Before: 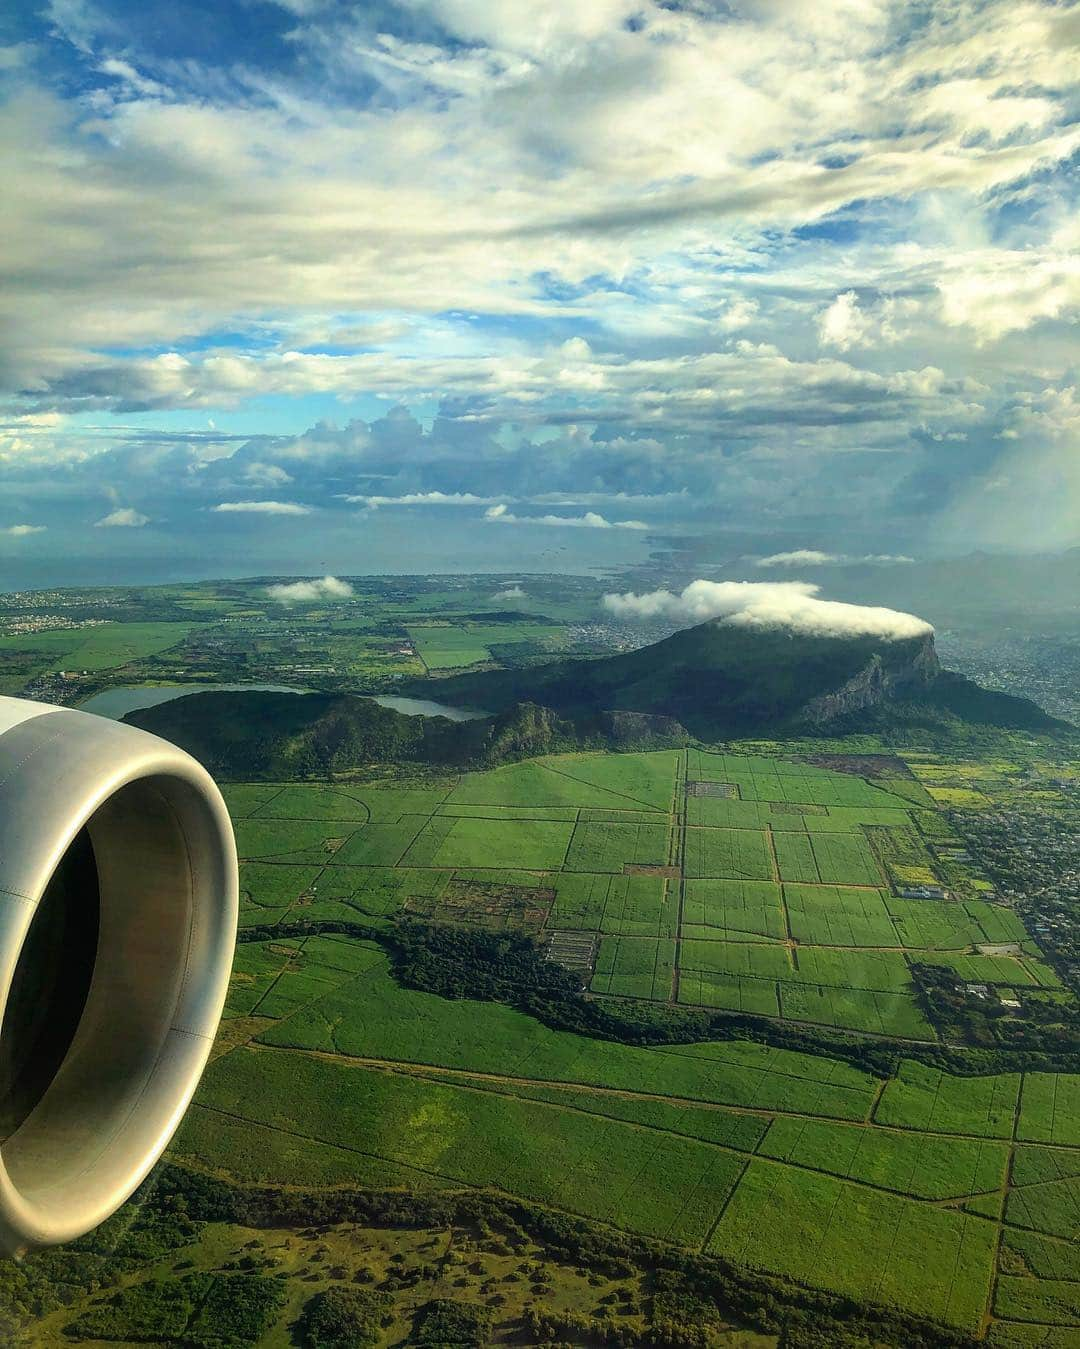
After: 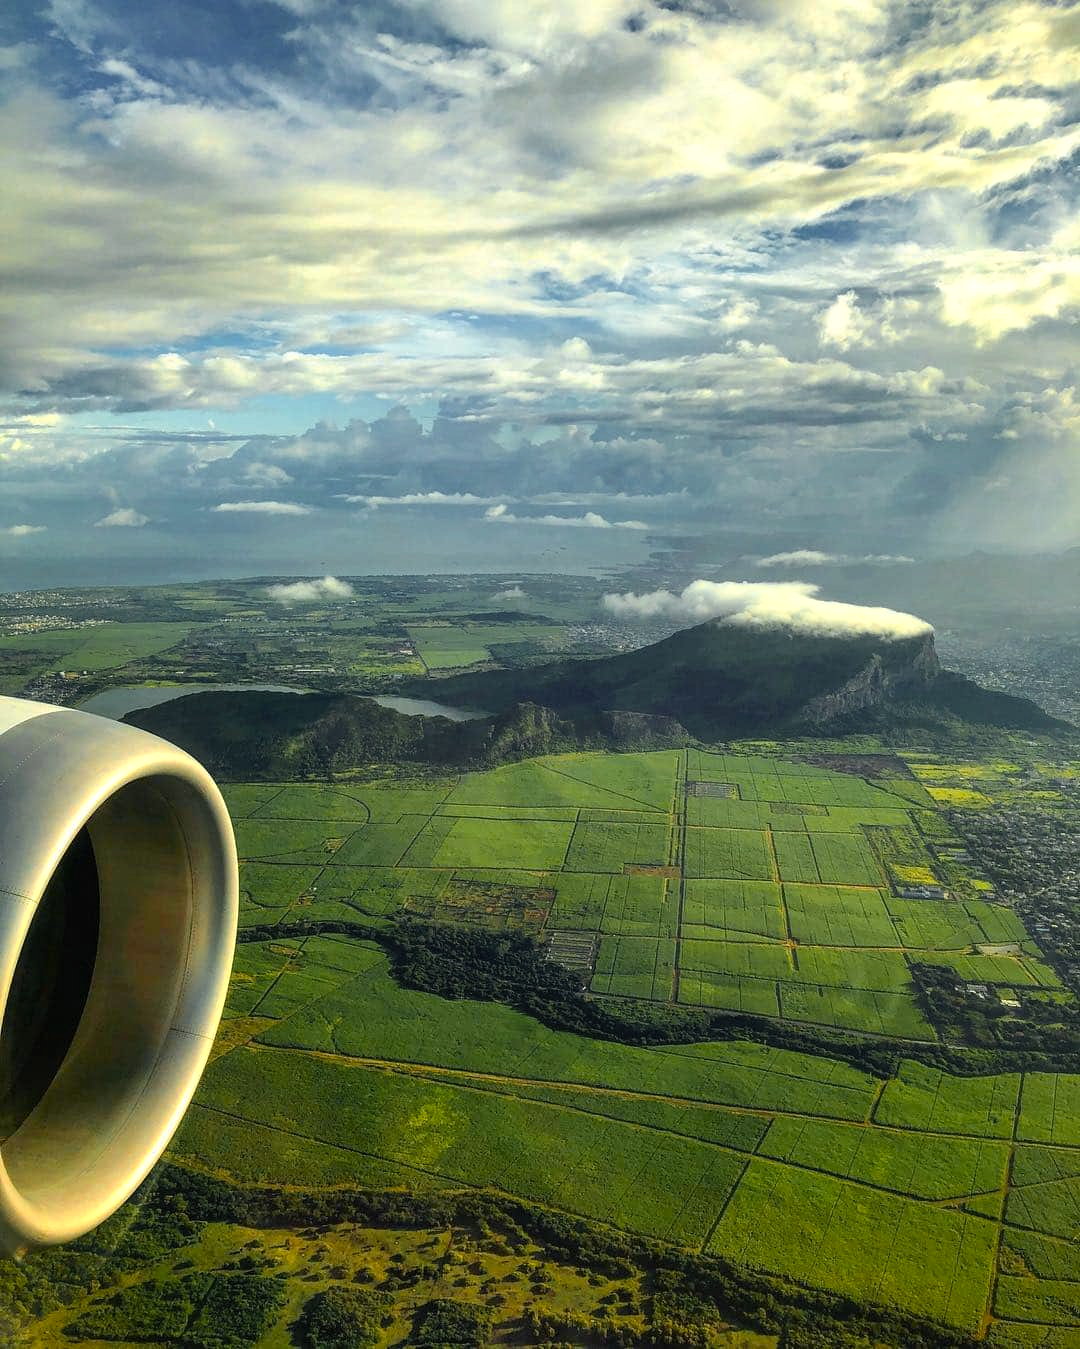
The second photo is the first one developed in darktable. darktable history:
shadows and highlights: shadows 32, highlights -32, soften with gaussian
color zones: curves: ch0 [(0, 0.511) (0.143, 0.531) (0.286, 0.56) (0.429, 0.5) (0.571, 0.5) (0.714, 0.5) (0.857, 0.5) (1, 0.5)]; ch1 [(0, 0.525) (0.143, 0.705) (0.286, 0.715) (0.429, 0.35) (0.571, 0.35) (0.714, 0.35) (0.857, 0.4) (1, 0.4)]; ch2 [(0, 0.572) (0.143, 0.512) (0.286, 0.473) (0.429, 0.45) (0.571, 0.5) (0.714, 0.5) (0.857, 0.518) (1, 0.518)]
